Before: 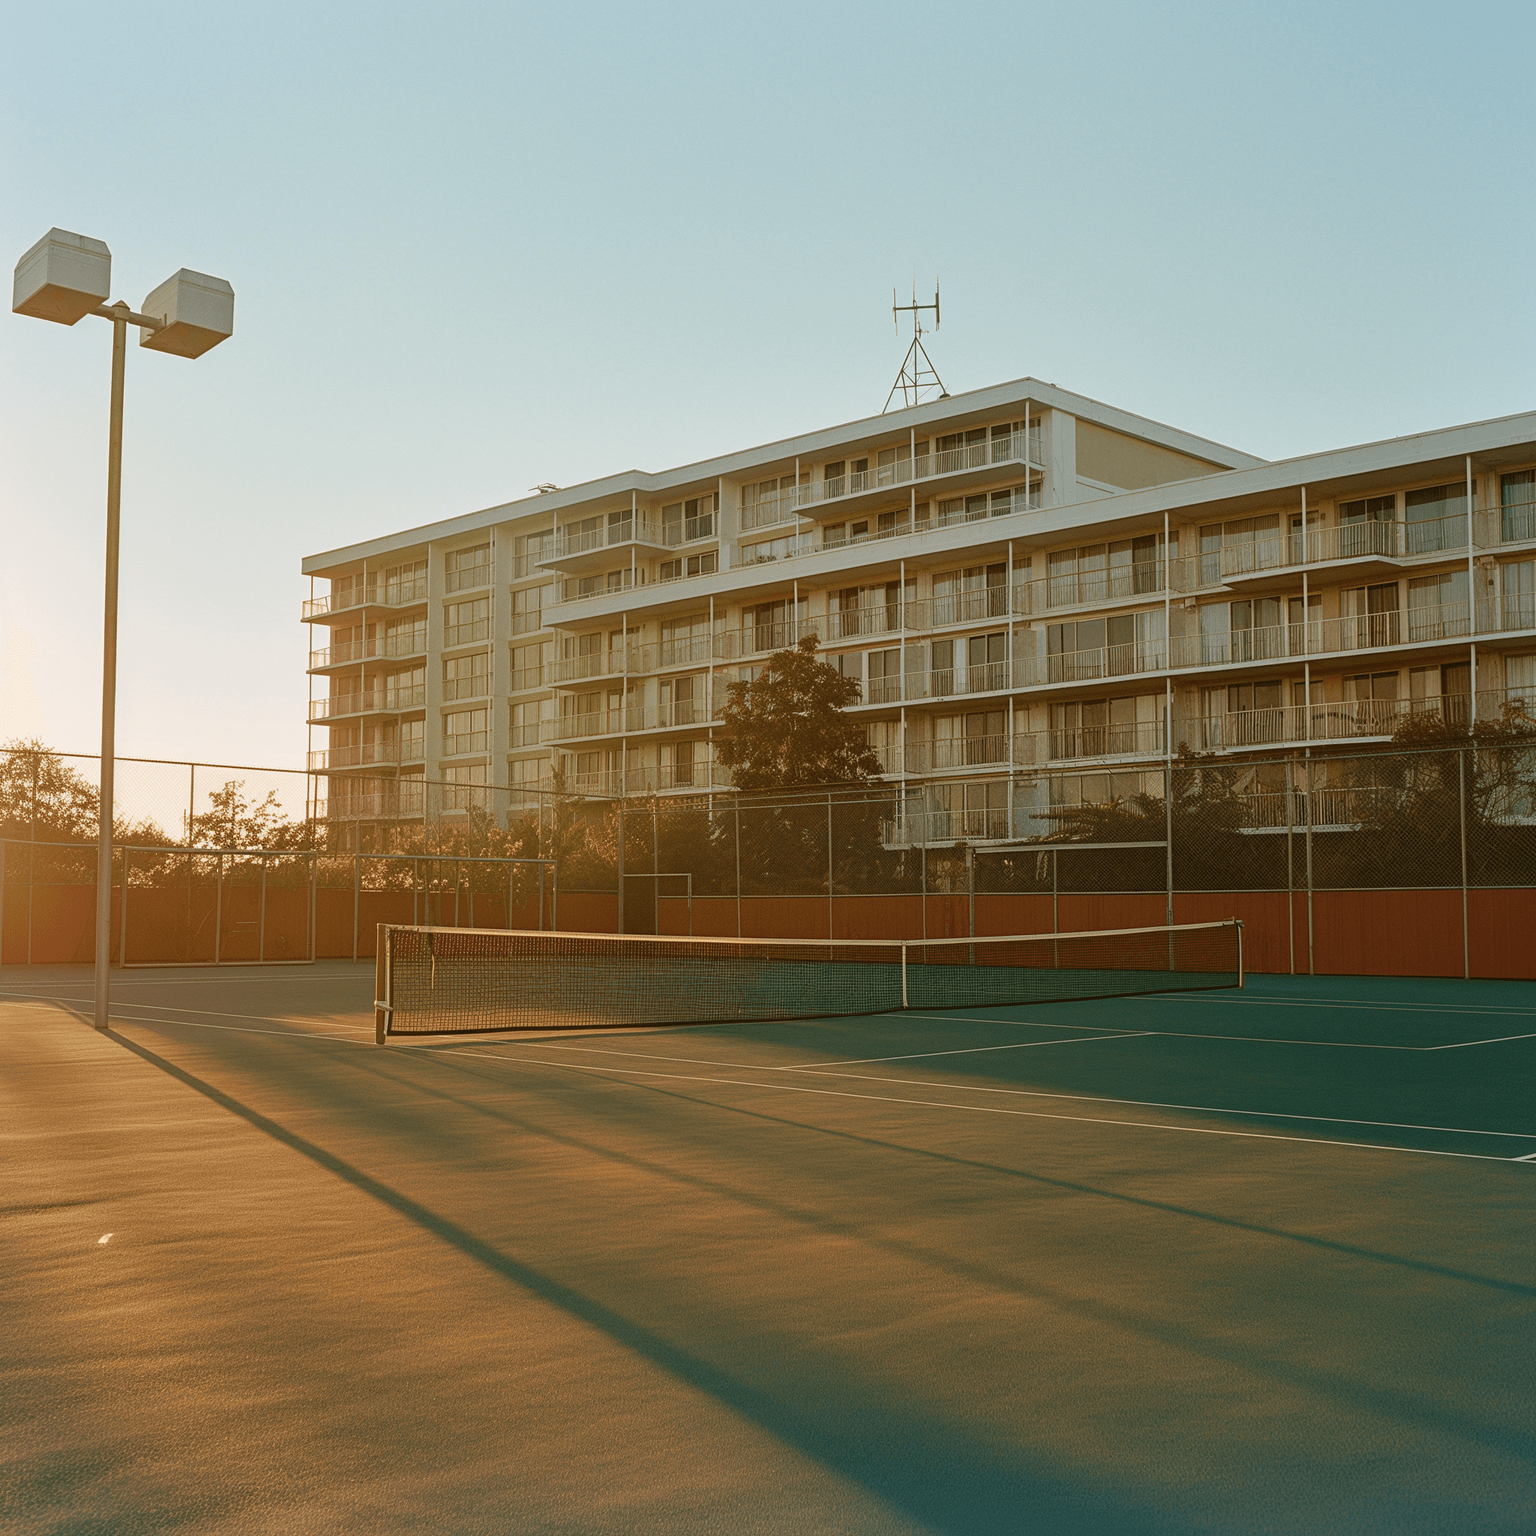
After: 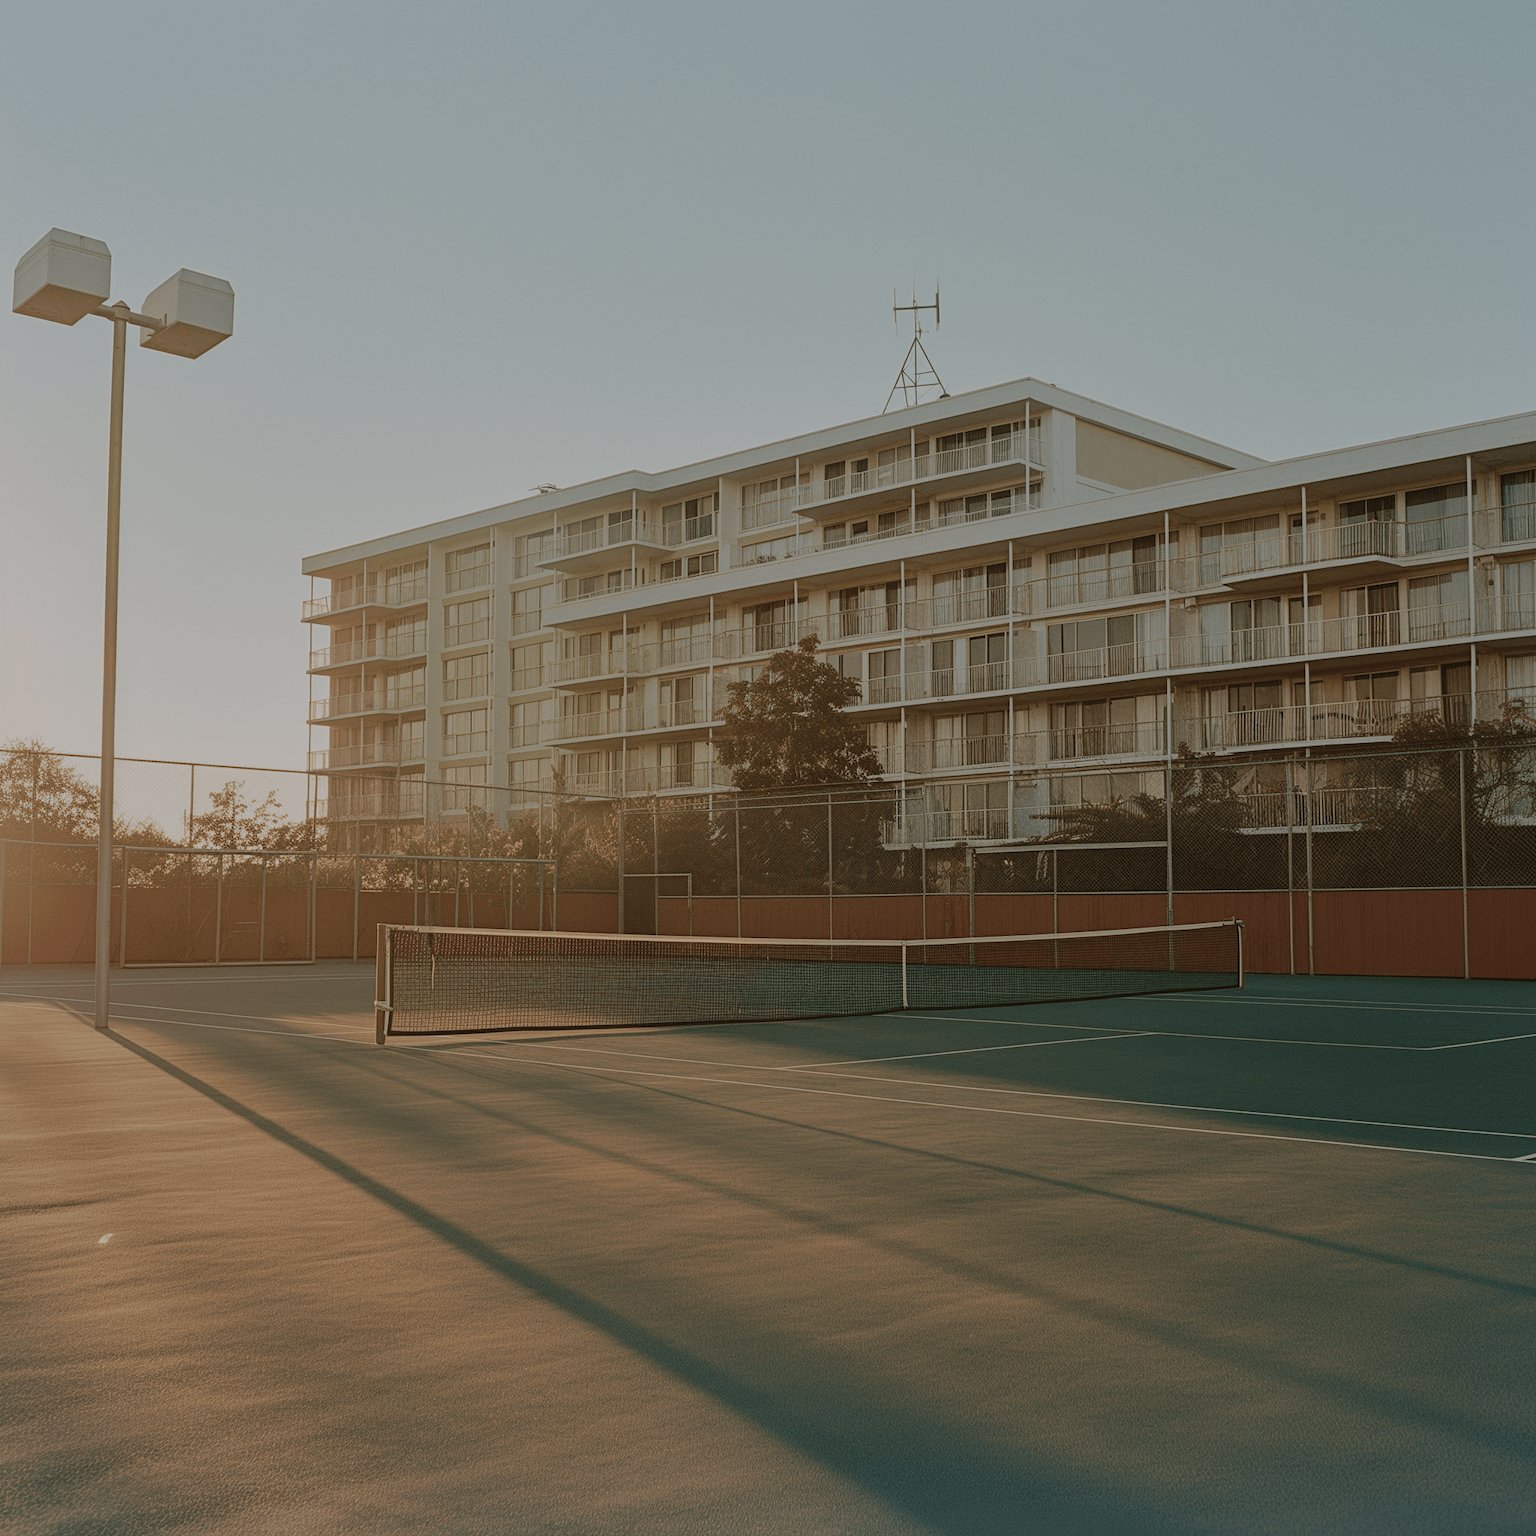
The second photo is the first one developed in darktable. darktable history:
tone equalizer: -8 EV -0.006 EV, -7 EV 0.023 EV, -6 EV -0.006 EV, -5 EV 0.004 EV, -4 EV -0.042 EV, -3 EV -0.228 EV, -2 EV -0.669 EV, -1 EV -0.987 EV, +0 EV -0.99 EV, edges refinement/feathering 500, mask exposure compensation -1.57 EV, preserve details no
contrast brightness saturation: contrast 0.1, saturation -0.369
